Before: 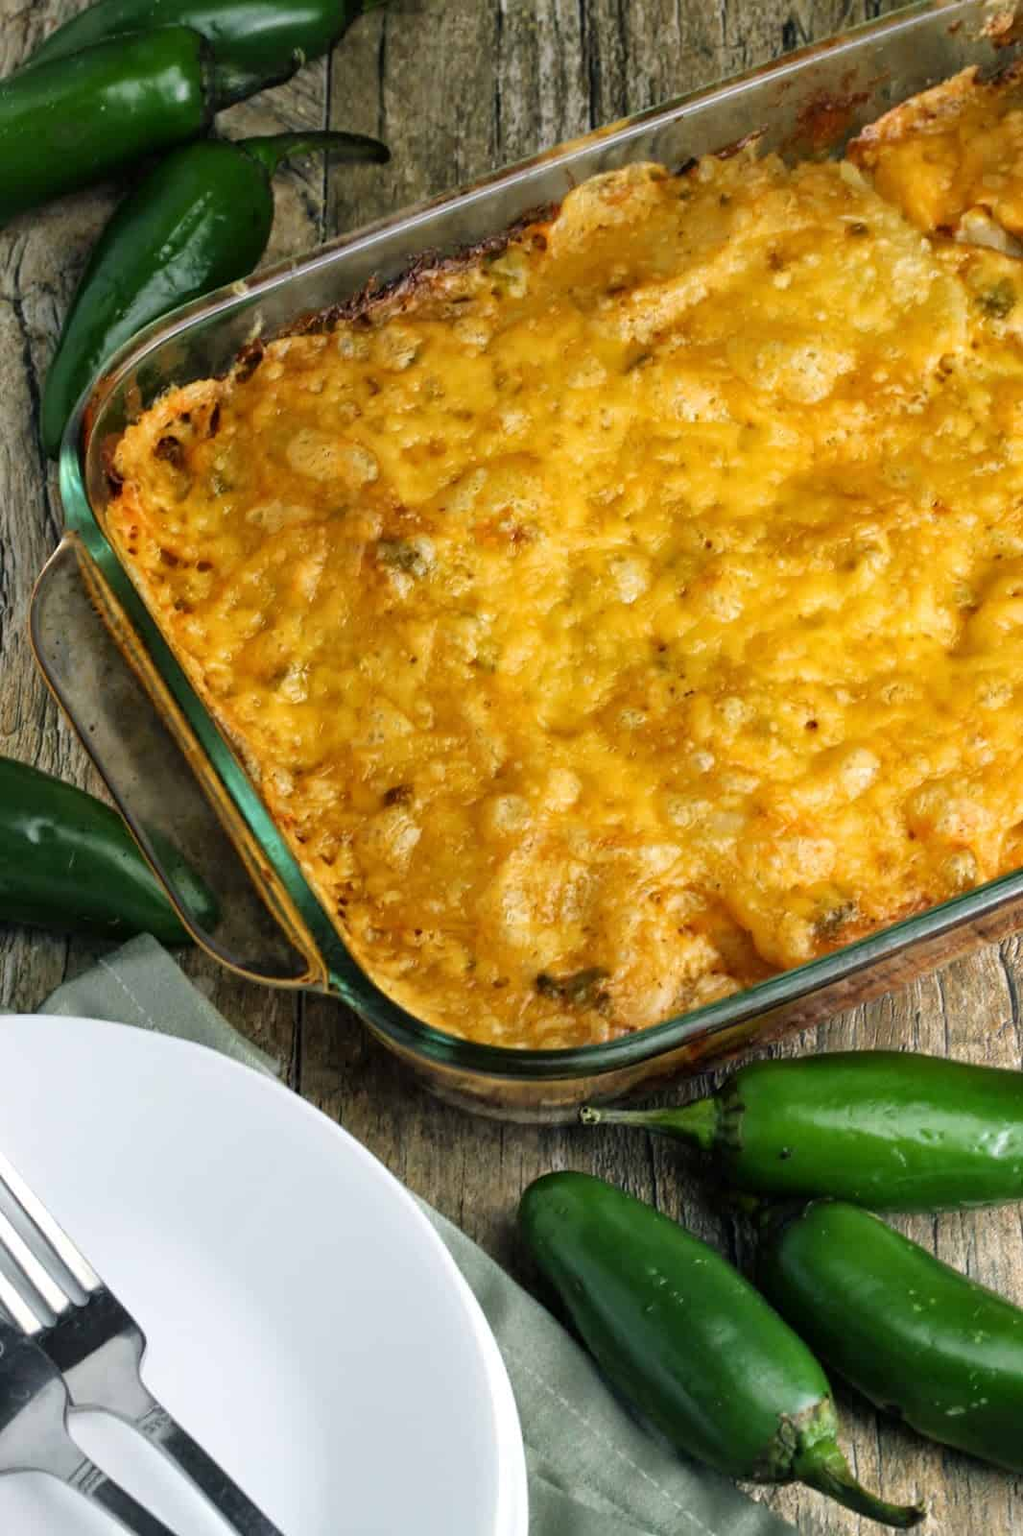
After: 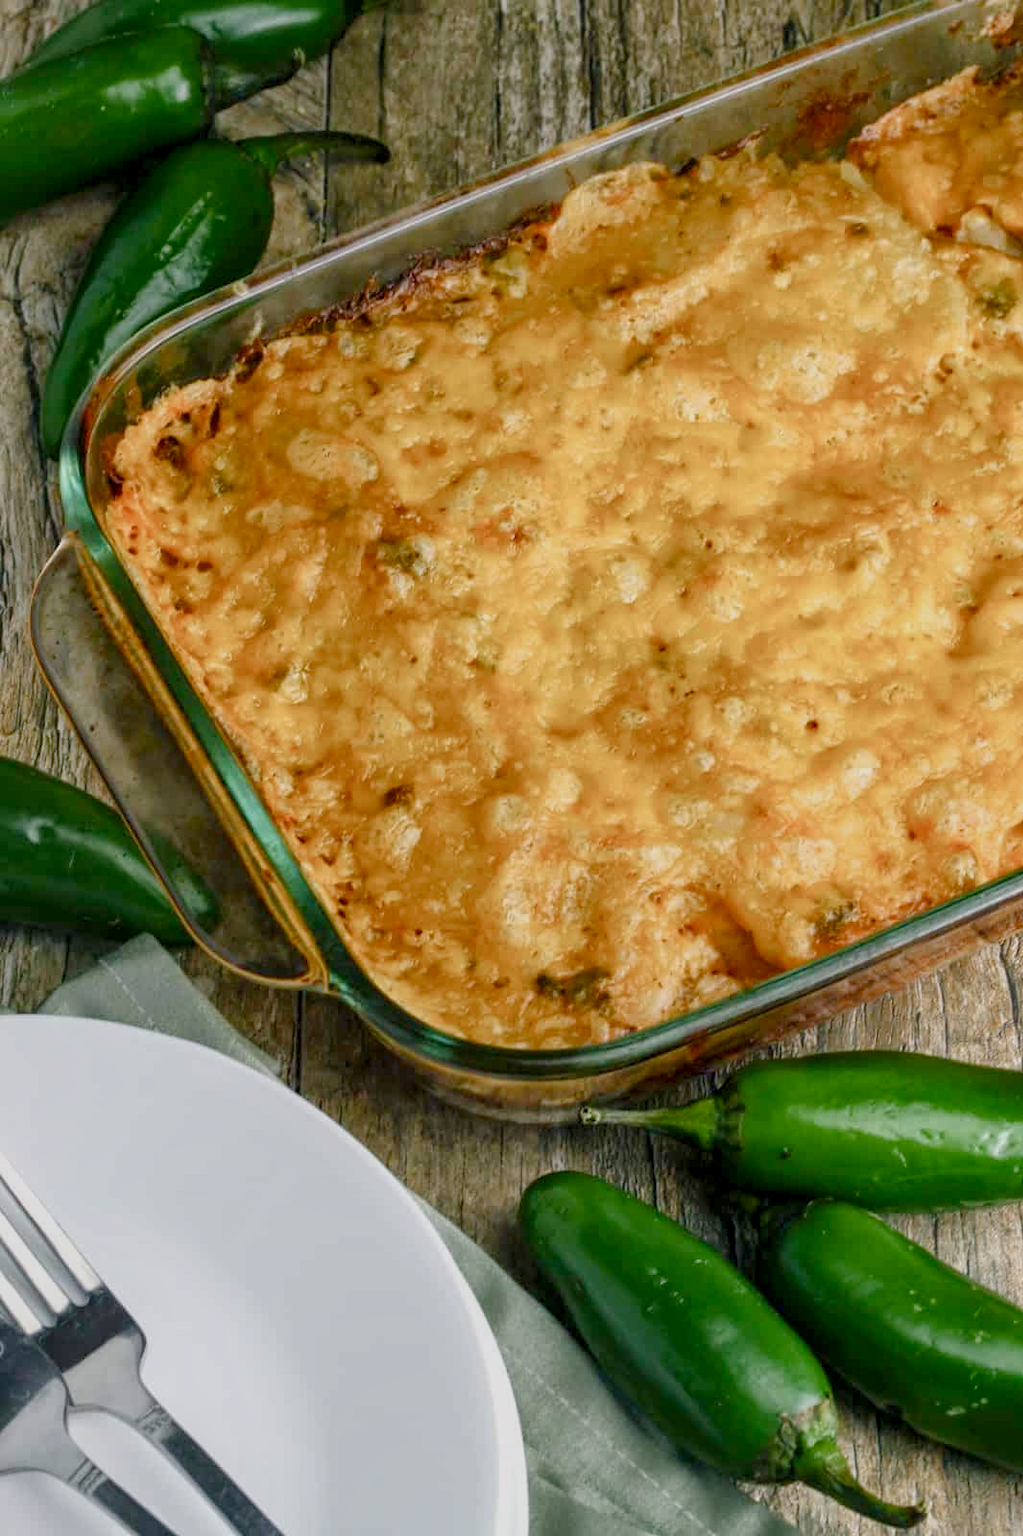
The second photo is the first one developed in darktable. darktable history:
color balance rgb: shadows lift › chroma 1%, shadows lift › hue 113°, highlights gain › chroma 0.2%, highlights gain › hue 333°, perceptual saturation grading › global saturation 20%, perceptual saturation grading › highlights -50%, perceptual saturation grading › shadows 25%, contrast -20%
local contrast: on, module defaults
exposure: compensate highlight preservation false
